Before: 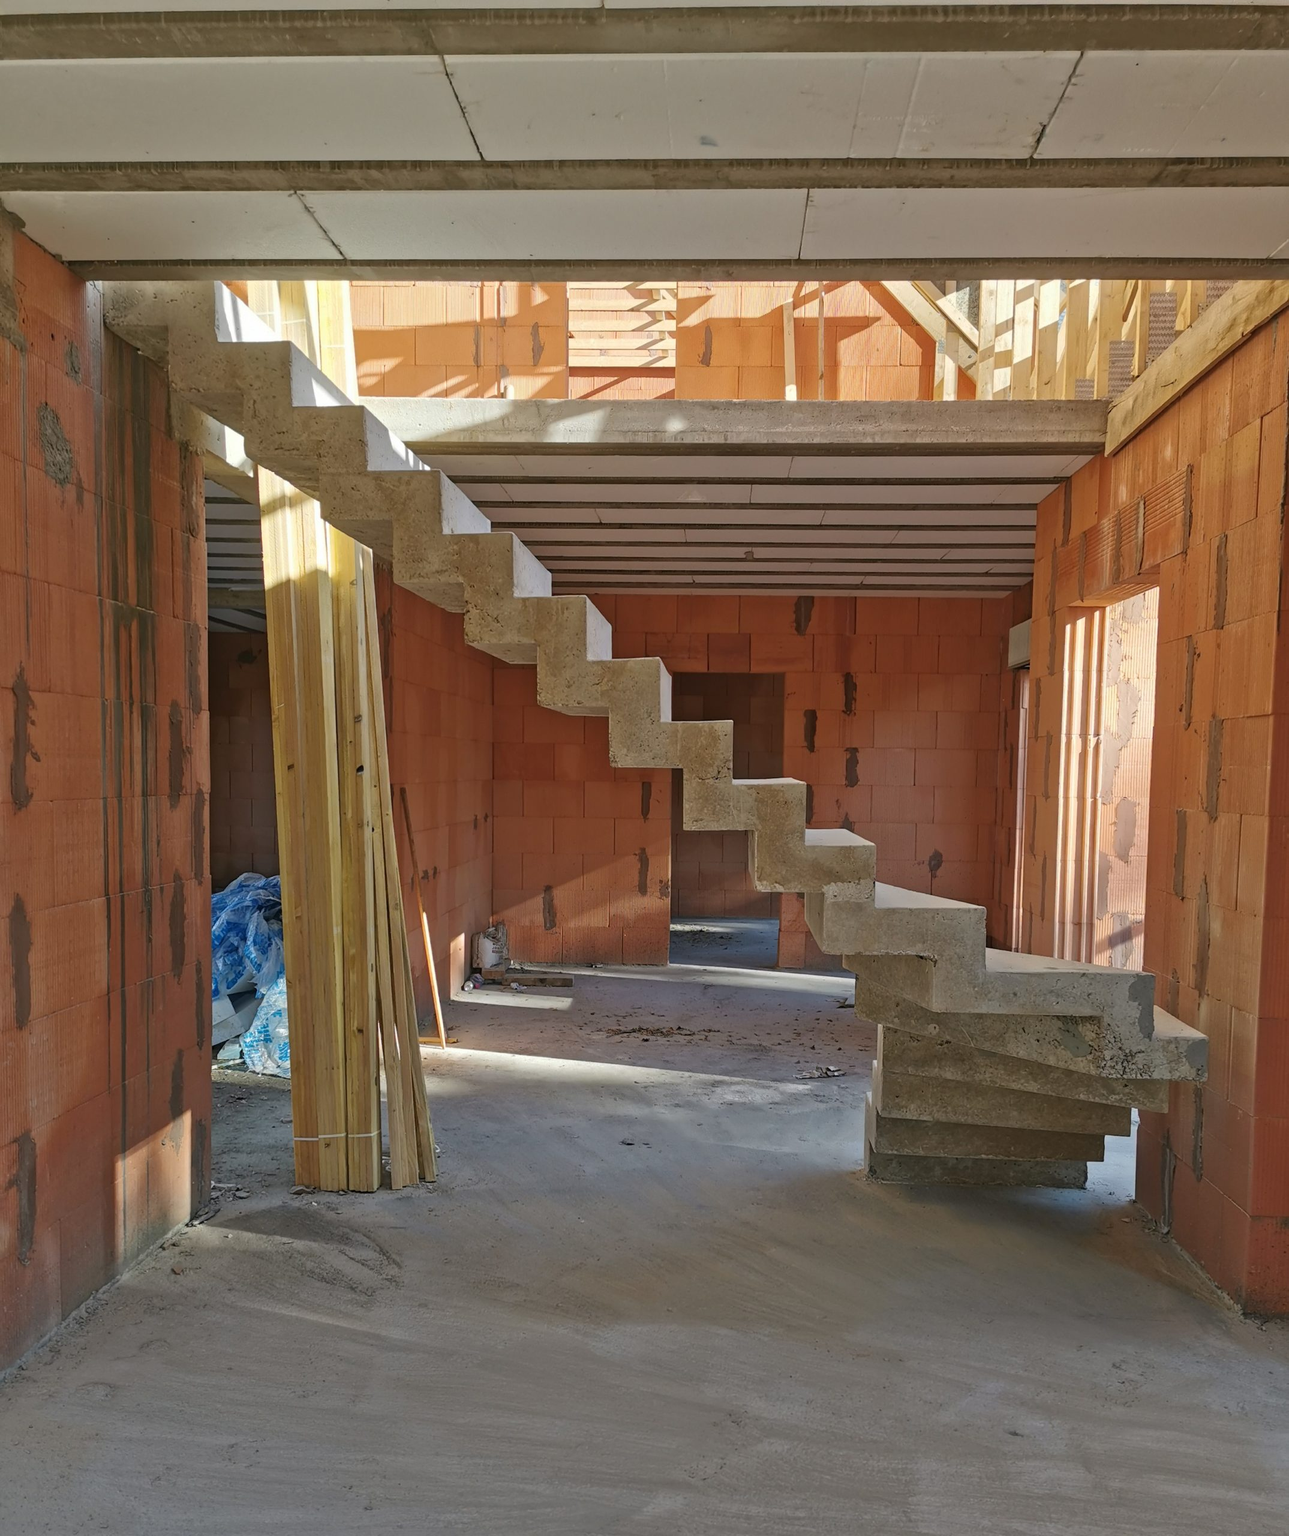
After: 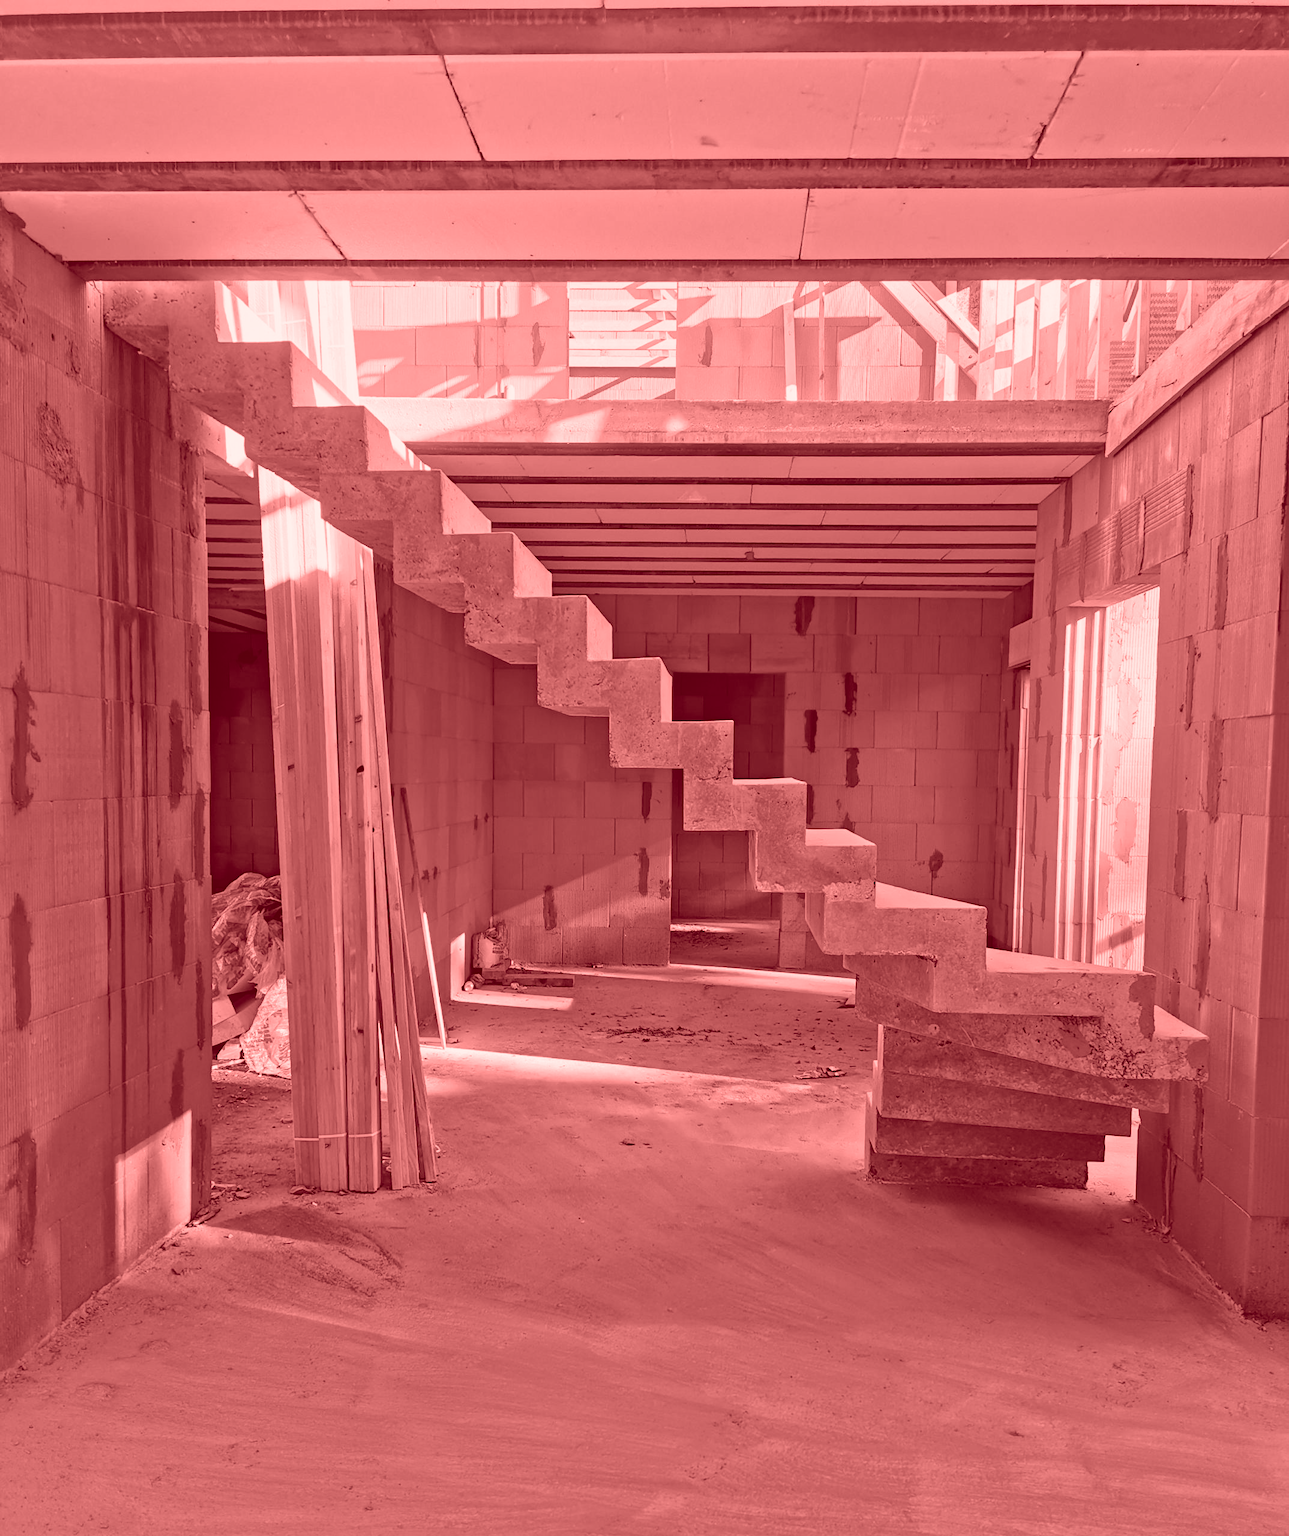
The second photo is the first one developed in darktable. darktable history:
colorize: saturation 60%, source mix 100%
filmic rgb: middle gray luminance 21.73%, black relative exposure -14 EV, white relative exposure 2.96 EV, threshold 6 EV, target black luminance 0%, hardness 8.81, latitude 59.69%, contrast 1.208, highlights saturation mix 5%, shadows ↔ highlights balance 41.6%, add noise in highlights 0, color science v3 (2019), use custom middle-gray values true, iterations of high-quality reconstruction 0, contrast in highlights soft, enable highlight reconstruction true
velvia: on, module defaults
